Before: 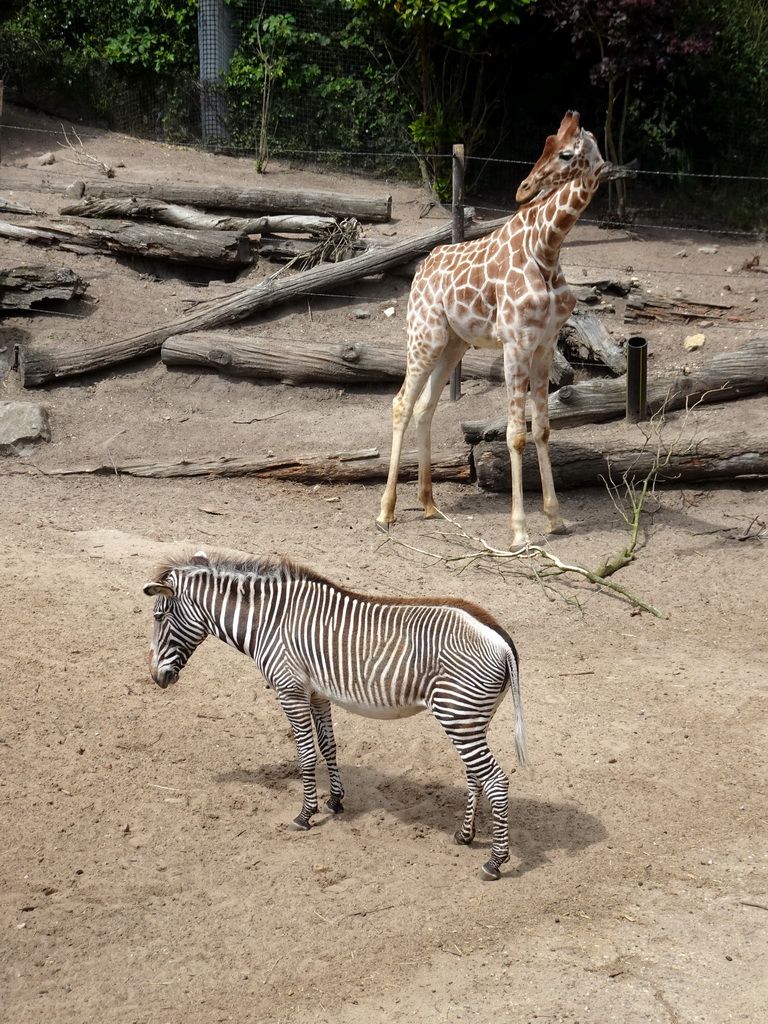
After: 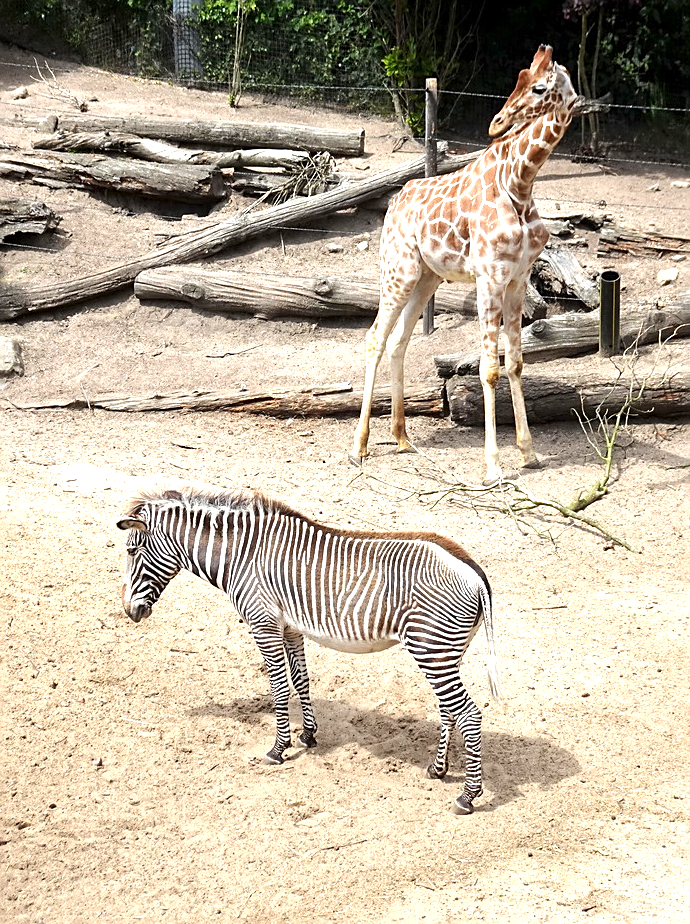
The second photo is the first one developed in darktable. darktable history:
sharpen: on, module defaults
crop: left 3.615%, top 6.467%, right 6.523%, bottom 3.291%
exposure: exposure 1.165 EV, compensate exposure bias true, compensate highlight preservation false
